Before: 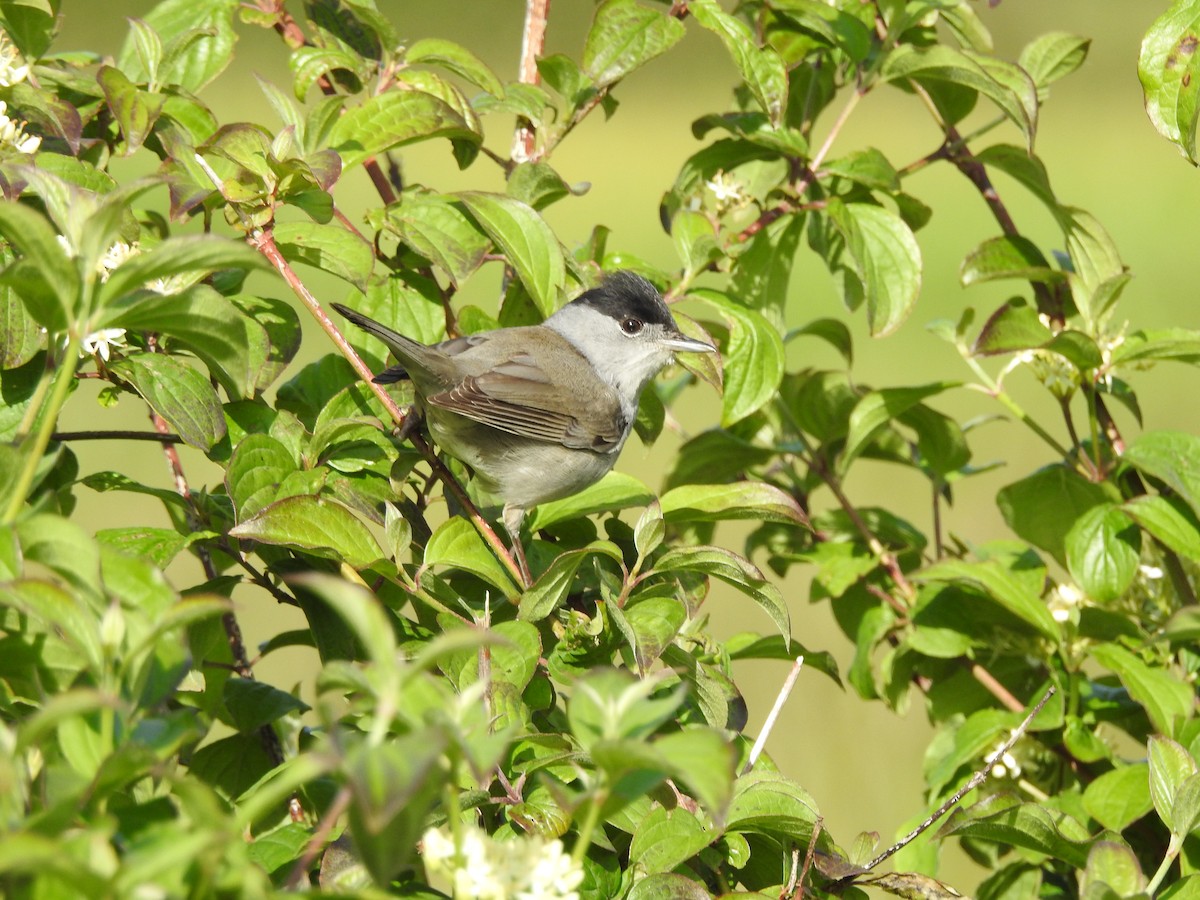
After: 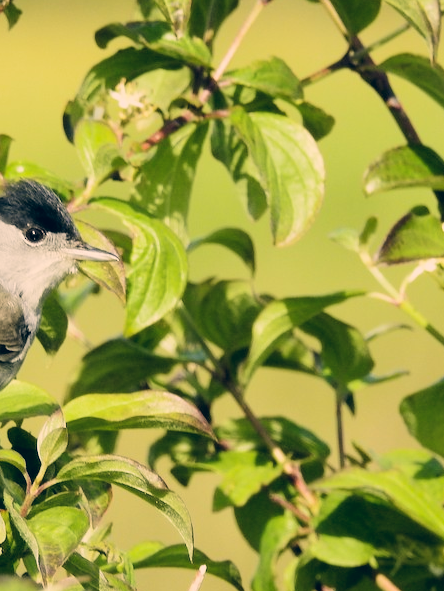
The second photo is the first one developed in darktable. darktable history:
color correction: highlights a* 10.36, highlights b* 14.21, shadows a* -9.92, shadows b* -14.84
filmic rgb: black relative exposure -5.13 EV, white relative exposure 3.56 EV, threshold 5.99 EV, hardness 3.17, contrast 1.399, highlights saturation mix -49.04%, contrast in shadows safe, enable highlight reconstruction true
crop and rotate: left 49.81%, top 10.113%, right 13.167%, bottom 24.197%
